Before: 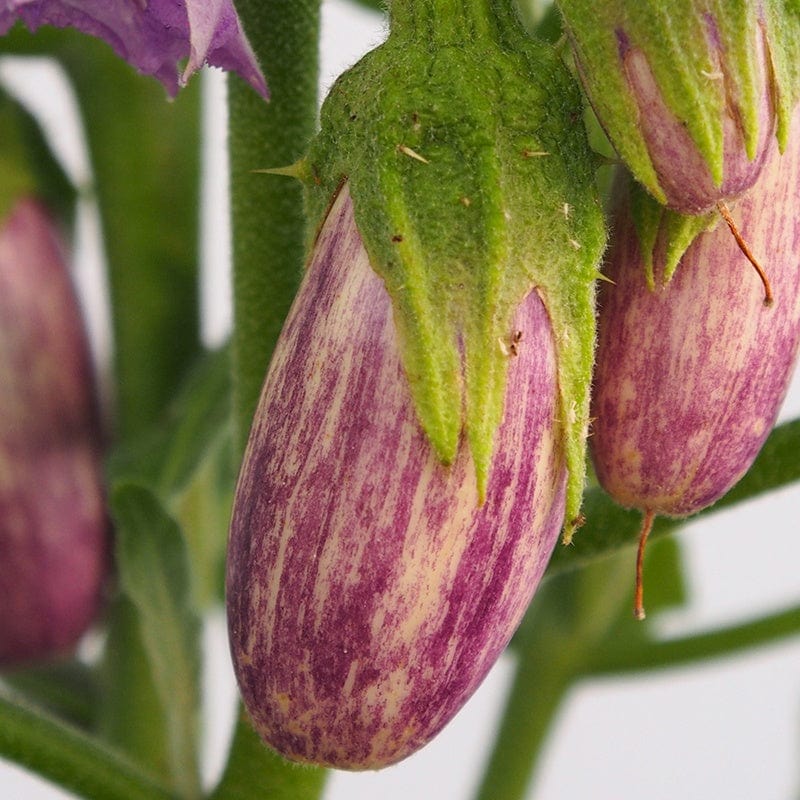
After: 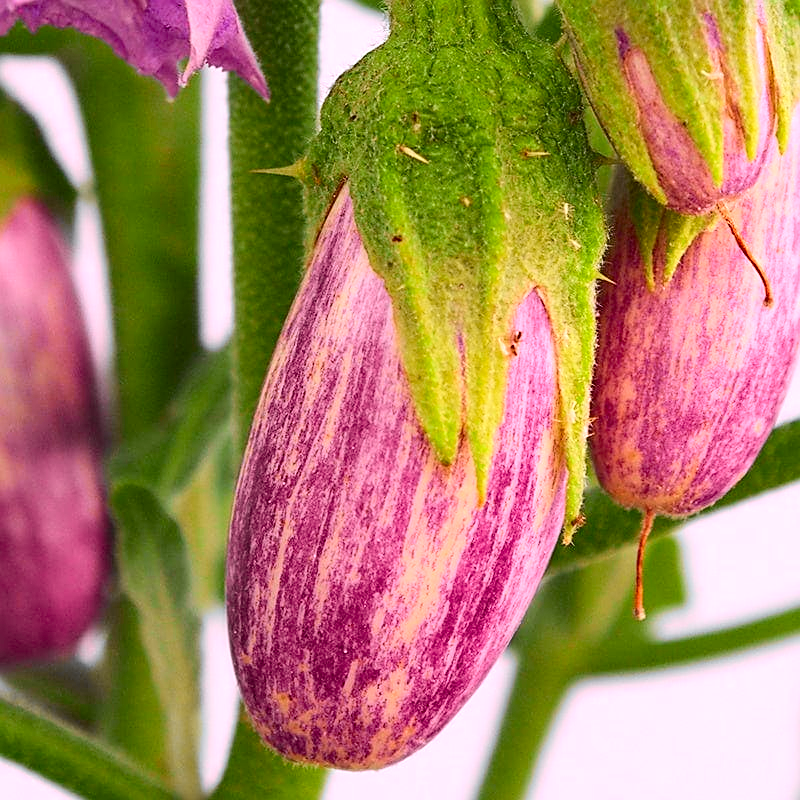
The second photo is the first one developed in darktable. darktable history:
exposure: exposure 0.3 EV, compensate highlight preservation false
color correction: highlights a* -2.73, highlights b* -2.09, shadows a* 2.41, shadows b* 2.73
white balance: red 1.066, blue 1.119
sharpen: on, module defaults
tone curve: curves: ch0 [(0, 0) (0.071, 0.047) (0.266, 0.26) (0.491, 0.552) (0.753, 0.818) (1, 0.983)]; ch1 [(0, 0) (0.346, 0.307) (0.408, 0.369) (0.463, 0.443) (0.482, 0.493) (0.502, 0.5) (0.517, 0.518) (0.546, 0.576) (0.588, 0.643) (0.651, 0.709) (1, 1)]; ch2 [(0, 0) (0.346, 0.34) (0.434, 0.46) (0.485, 0.494) (0.5, 0.494) (0.517, 0.503) (0.535, 0.545) (0.583, 0.624) (0.625, 0.678) (1, 1)], color space Lab, independent channels, preserve colors none
